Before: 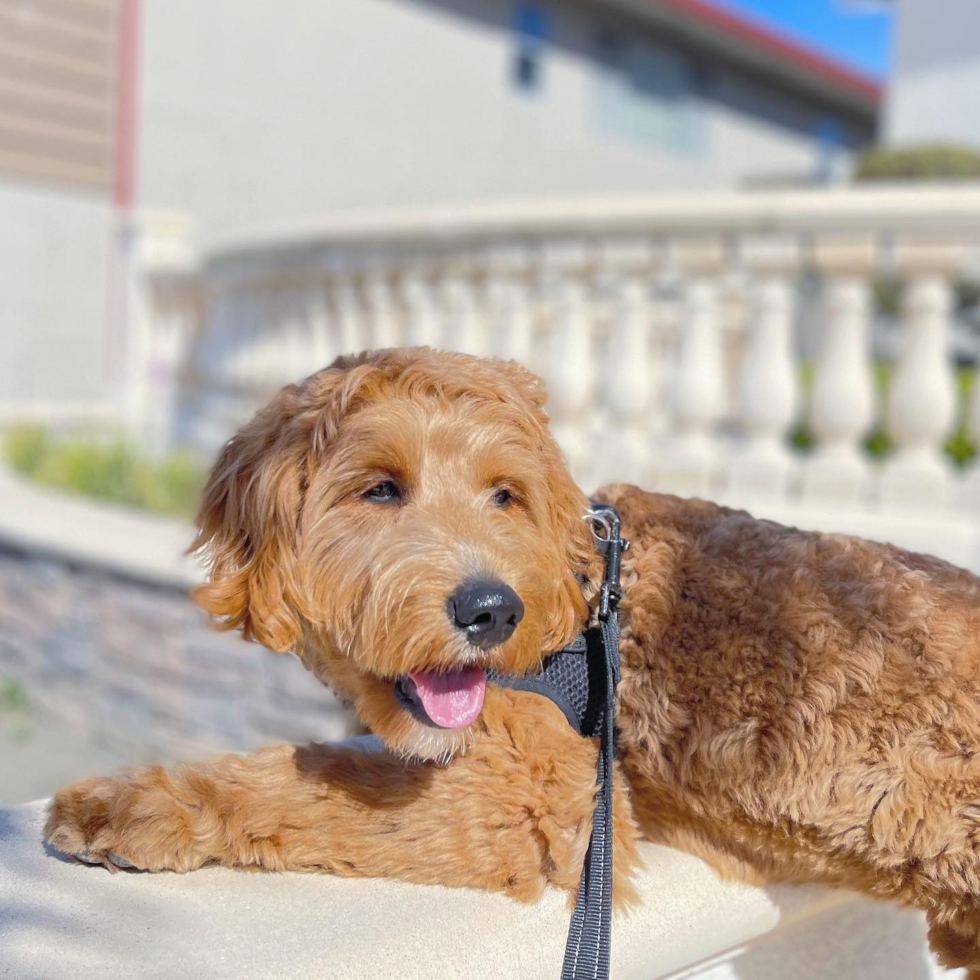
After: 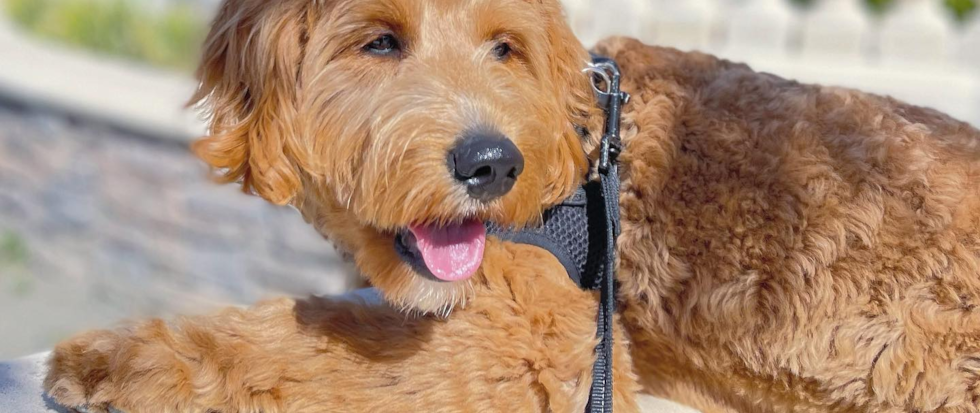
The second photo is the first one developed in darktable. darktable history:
crop: top 45.652%, bottom 12.131%
